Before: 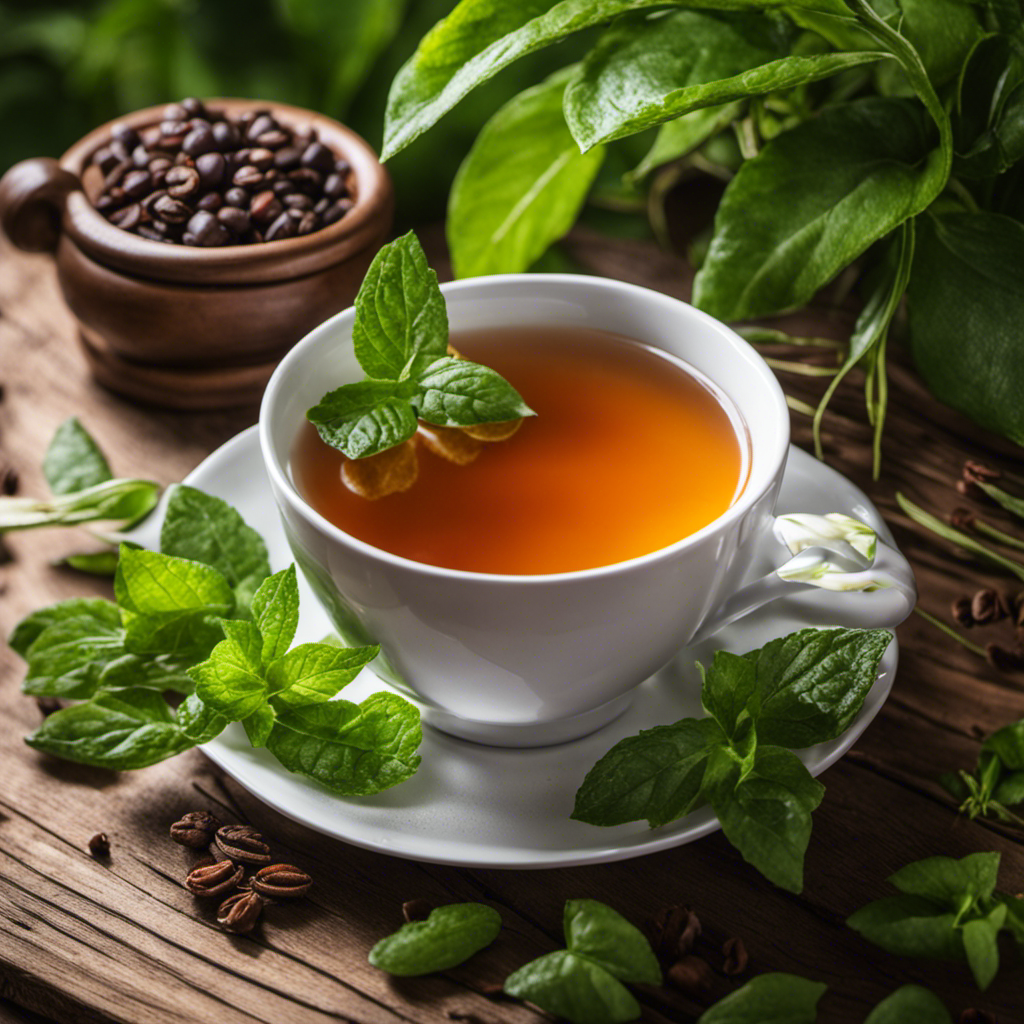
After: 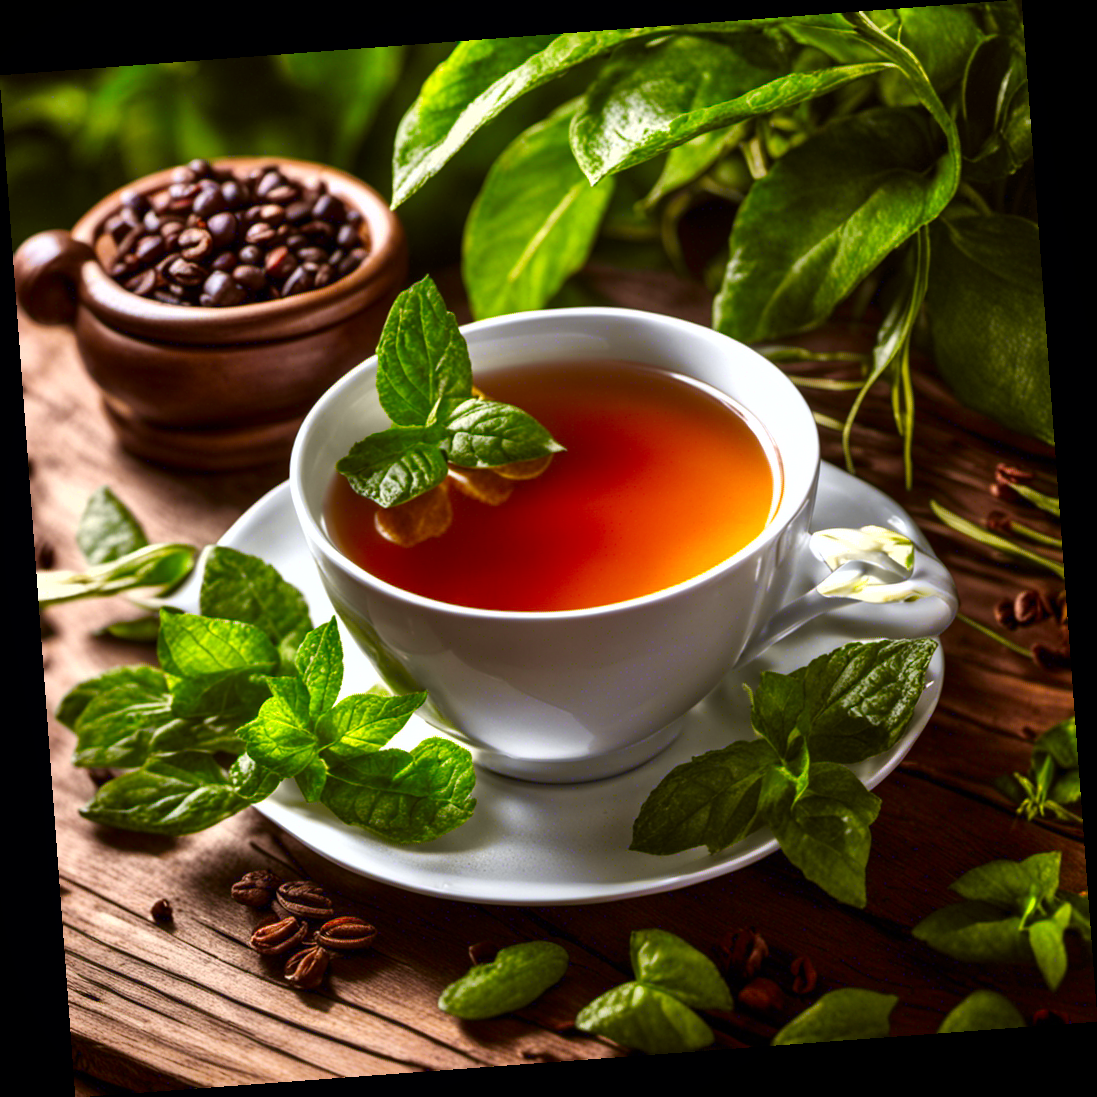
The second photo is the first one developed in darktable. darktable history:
rotate and perspective: rotation -4.25°, automatic cropping off
shadows and highlights: low approximation 0.01, soften with gaussian
exposure: black level correction 0.001, exposure 0.5 EV, compensate exposure bias true, compensate highlight preservation false
tone curve: curves: ch0 [(0, 0) (0.15, 0.17) (0.452, 0.437) (0.611, 0.588) (0.751, 0.749) (1, 1)]; ch1 [(0, 0) (0.325, 0.327) (0.412, 0.45) (0.453, 0.484) (0.5, 0.501) (0.541, 0.55) (0.617, 0.612) (0.695, 0.697) (1, 1)]; ch2 [(0, 0) (0.386, 0.397) (0.452, 0.459) (0.505, 0.498) (0.524, 0.547) (0.574, 0.566) (0.633, 0.641) (1, 1)], color space Lab, independent channels, preserve colors none
contrast brightness saturation: brightness -0.25, saturation 0.2
